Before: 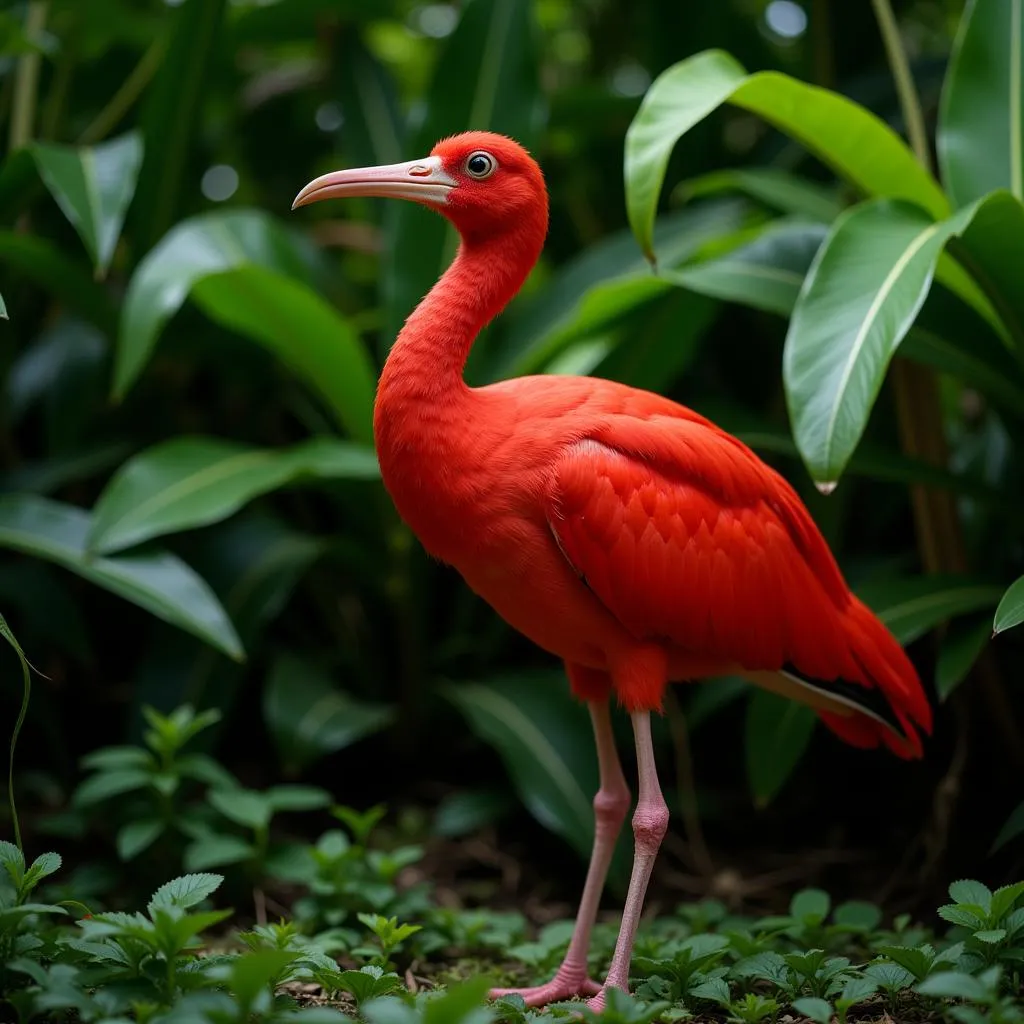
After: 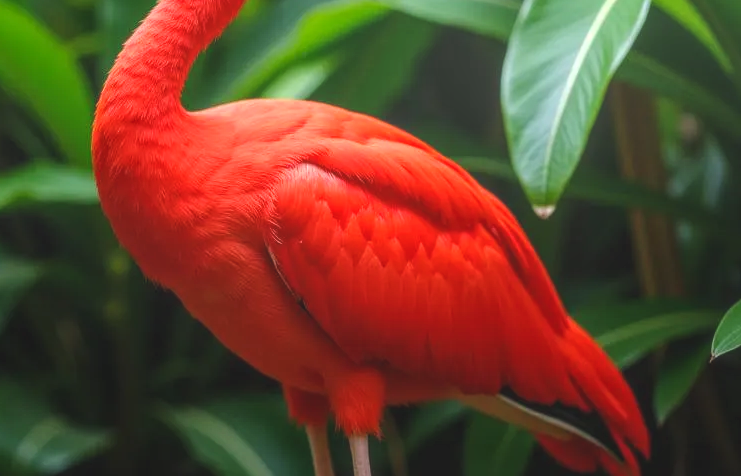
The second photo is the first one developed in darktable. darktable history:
color balance rgb: global offset › luminance 0.705%, perceptual saturation grading › global saturation 0.046%, perceptual brilliance grading › mid-tones 9.17%, perceptual brilliance grading › shadows 14.929%, global vibrance 9.493%
local contrast: highlights 71%, shadows 17%, midtone range 0.197
crop and rotate: left 27.575%, top 26.968%, bottom 26.496%
exposure: exposure 0.494 EV, compensate highlight preservation false
